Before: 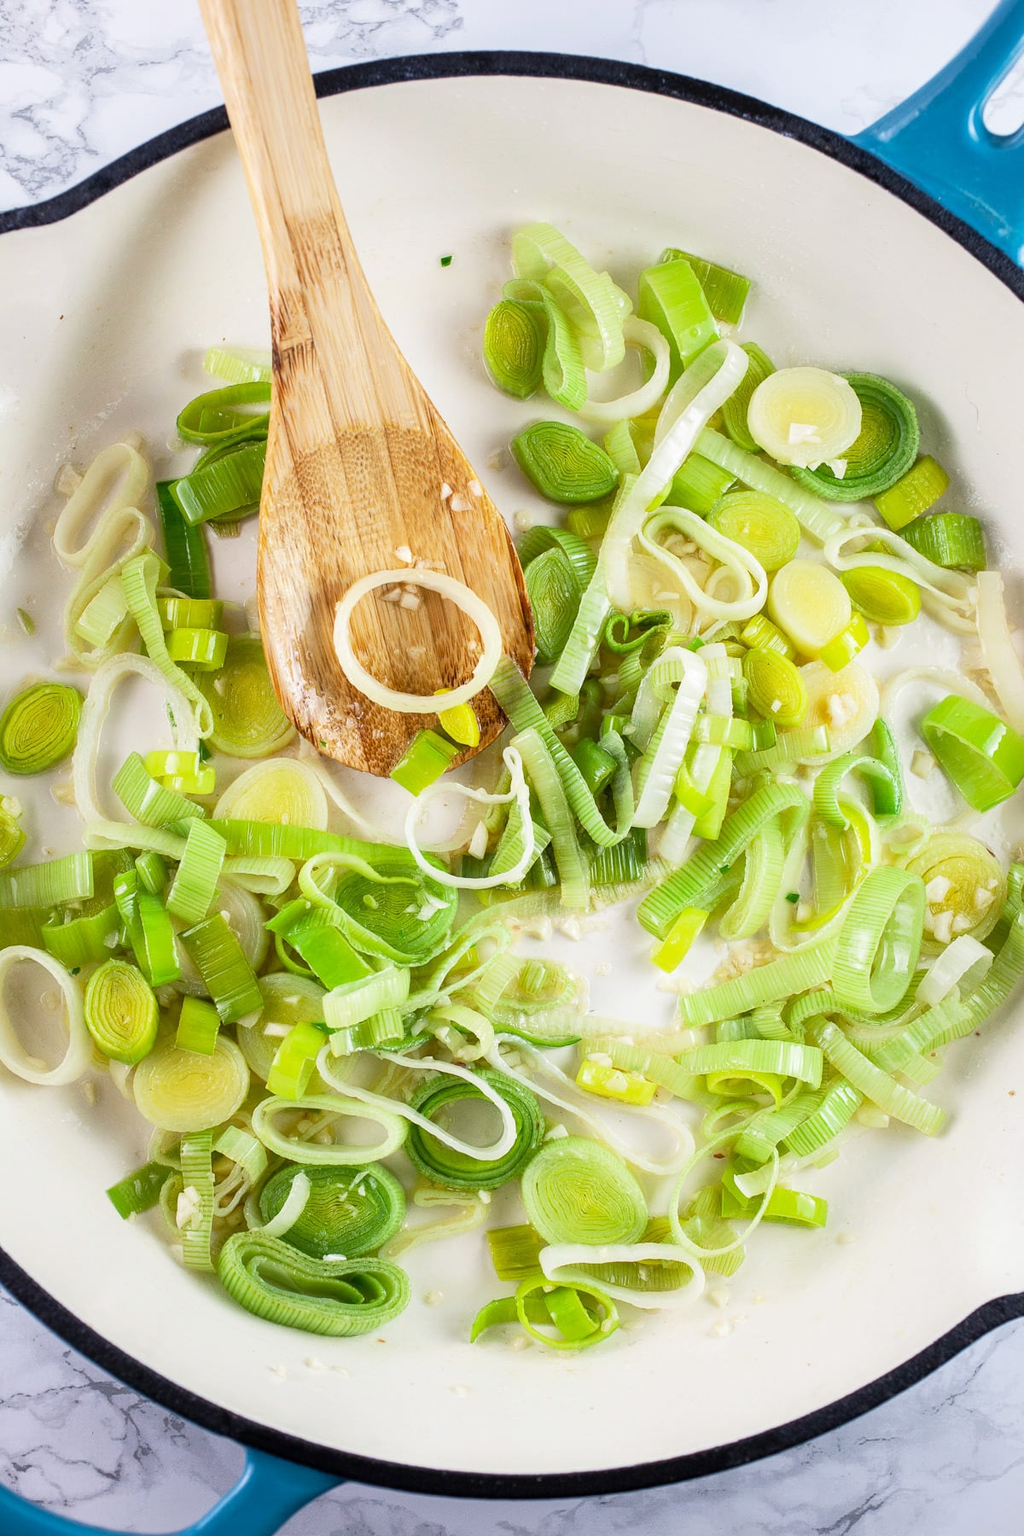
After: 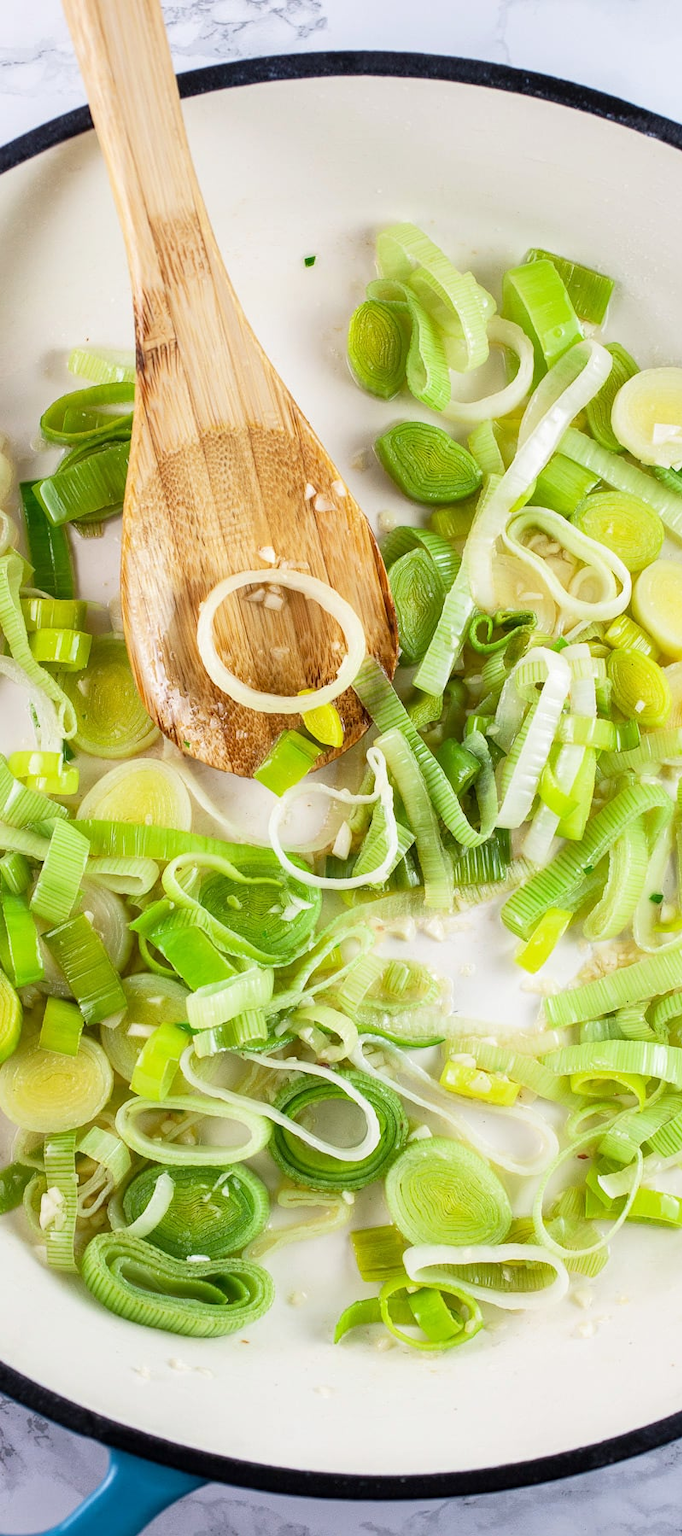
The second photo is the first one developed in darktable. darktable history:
crop and rotate: left 13.409%, right 19.924%
white balance: emerald 1
